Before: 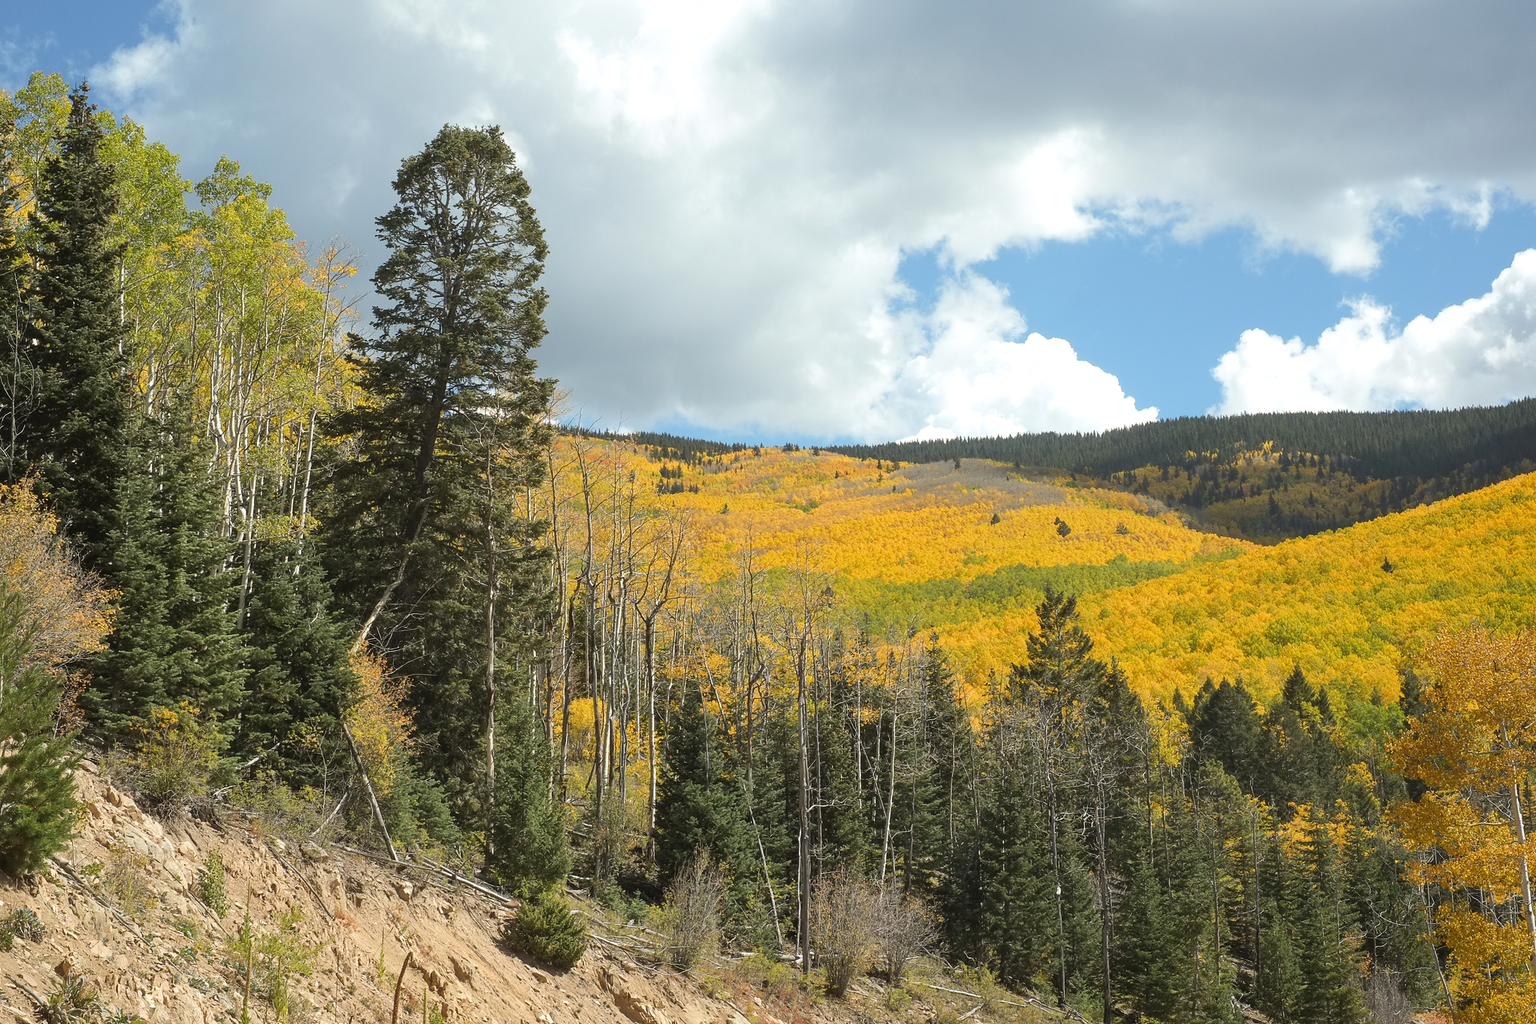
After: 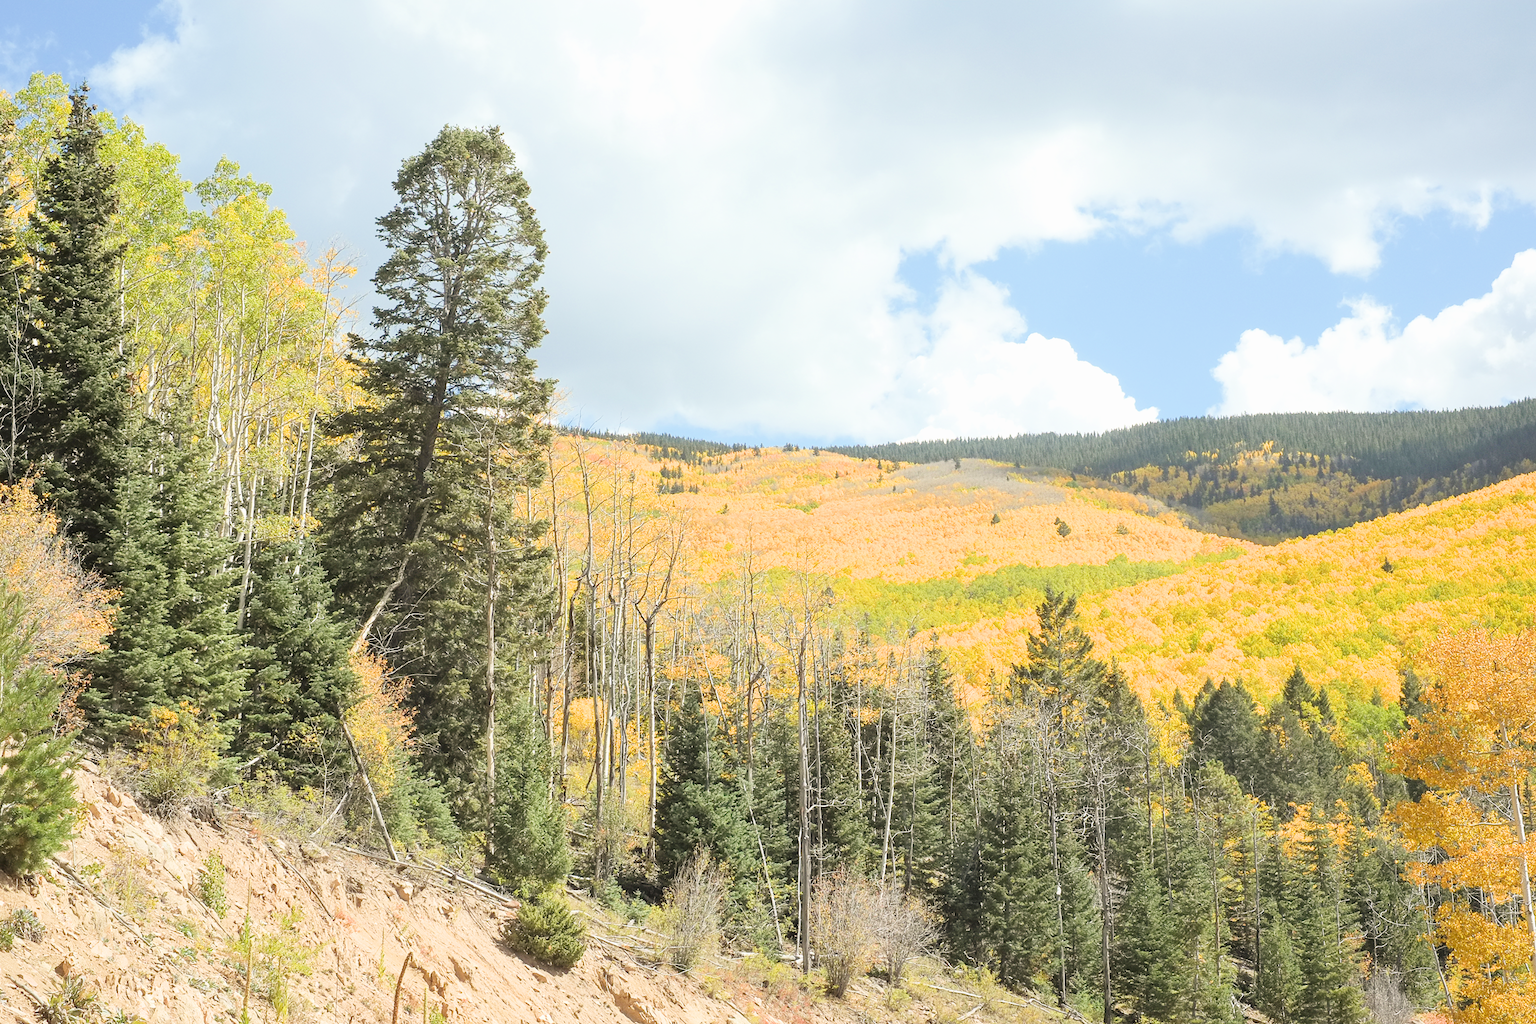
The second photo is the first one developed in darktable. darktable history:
exposure: black level correction 0, exposure 1.7 EV, compensate exposure bias true, compensate highlight preservation false
filmic rgb: black relative exposure -7.65 EV, white relative exposure 4.56 EV, hardness 3.61
